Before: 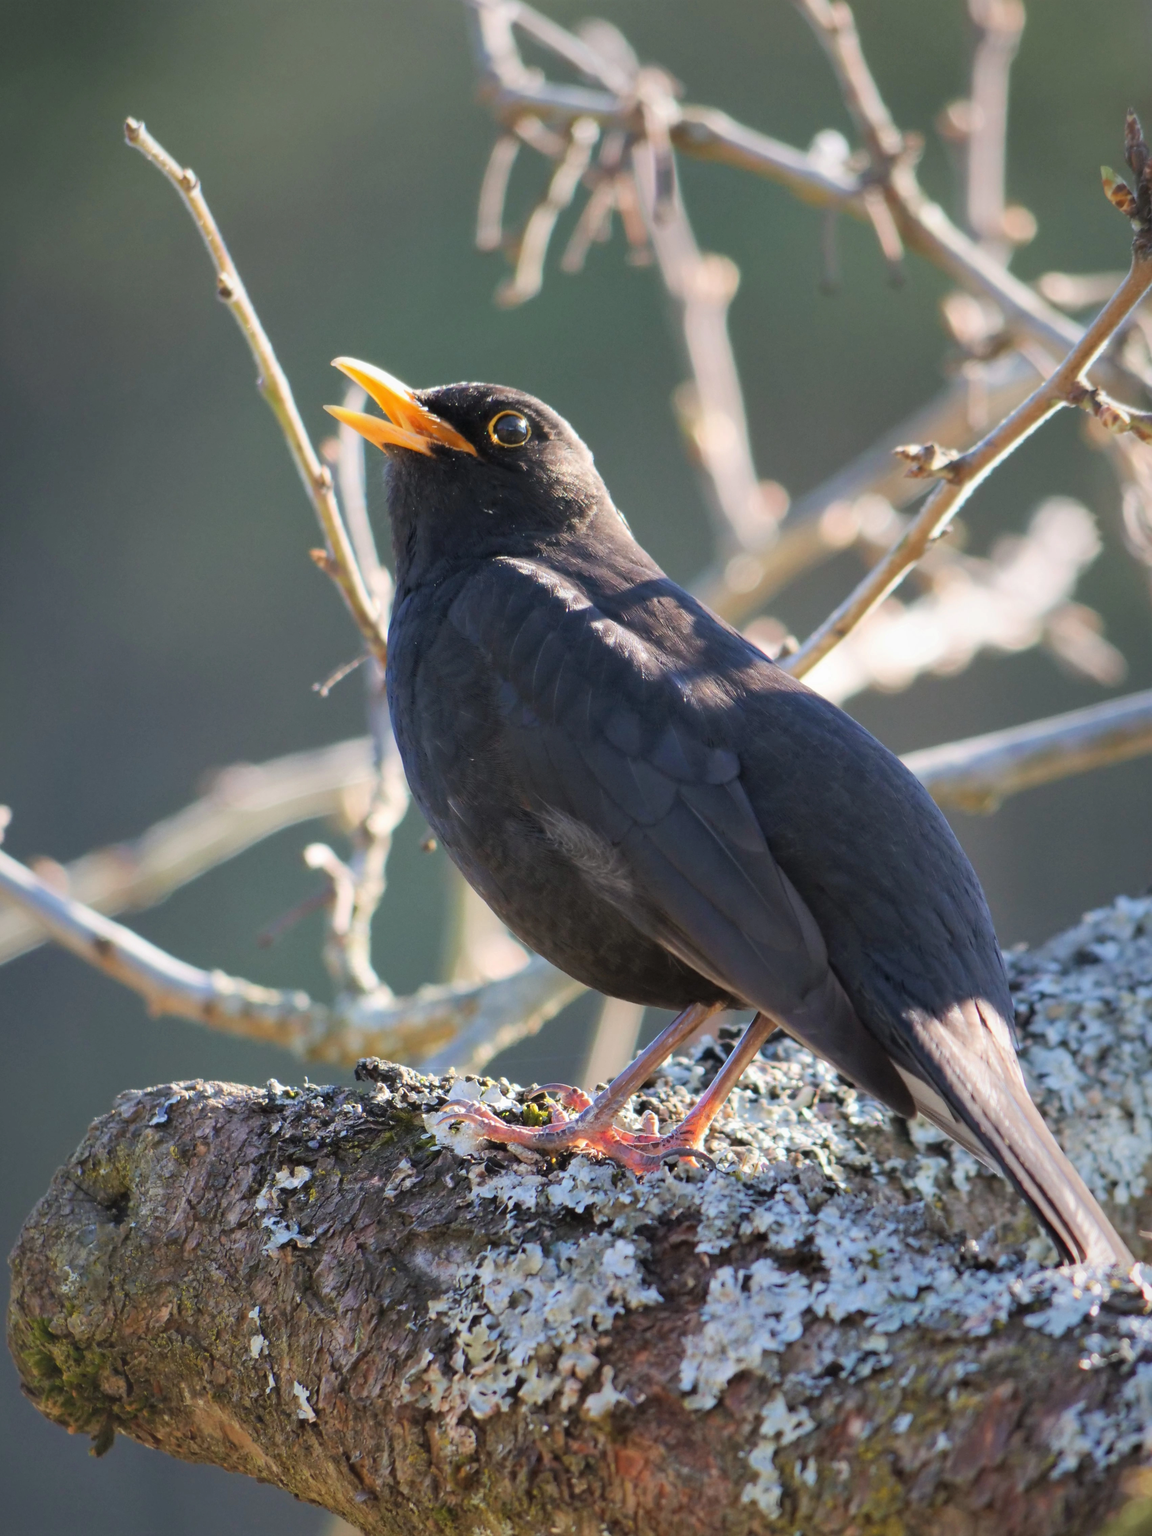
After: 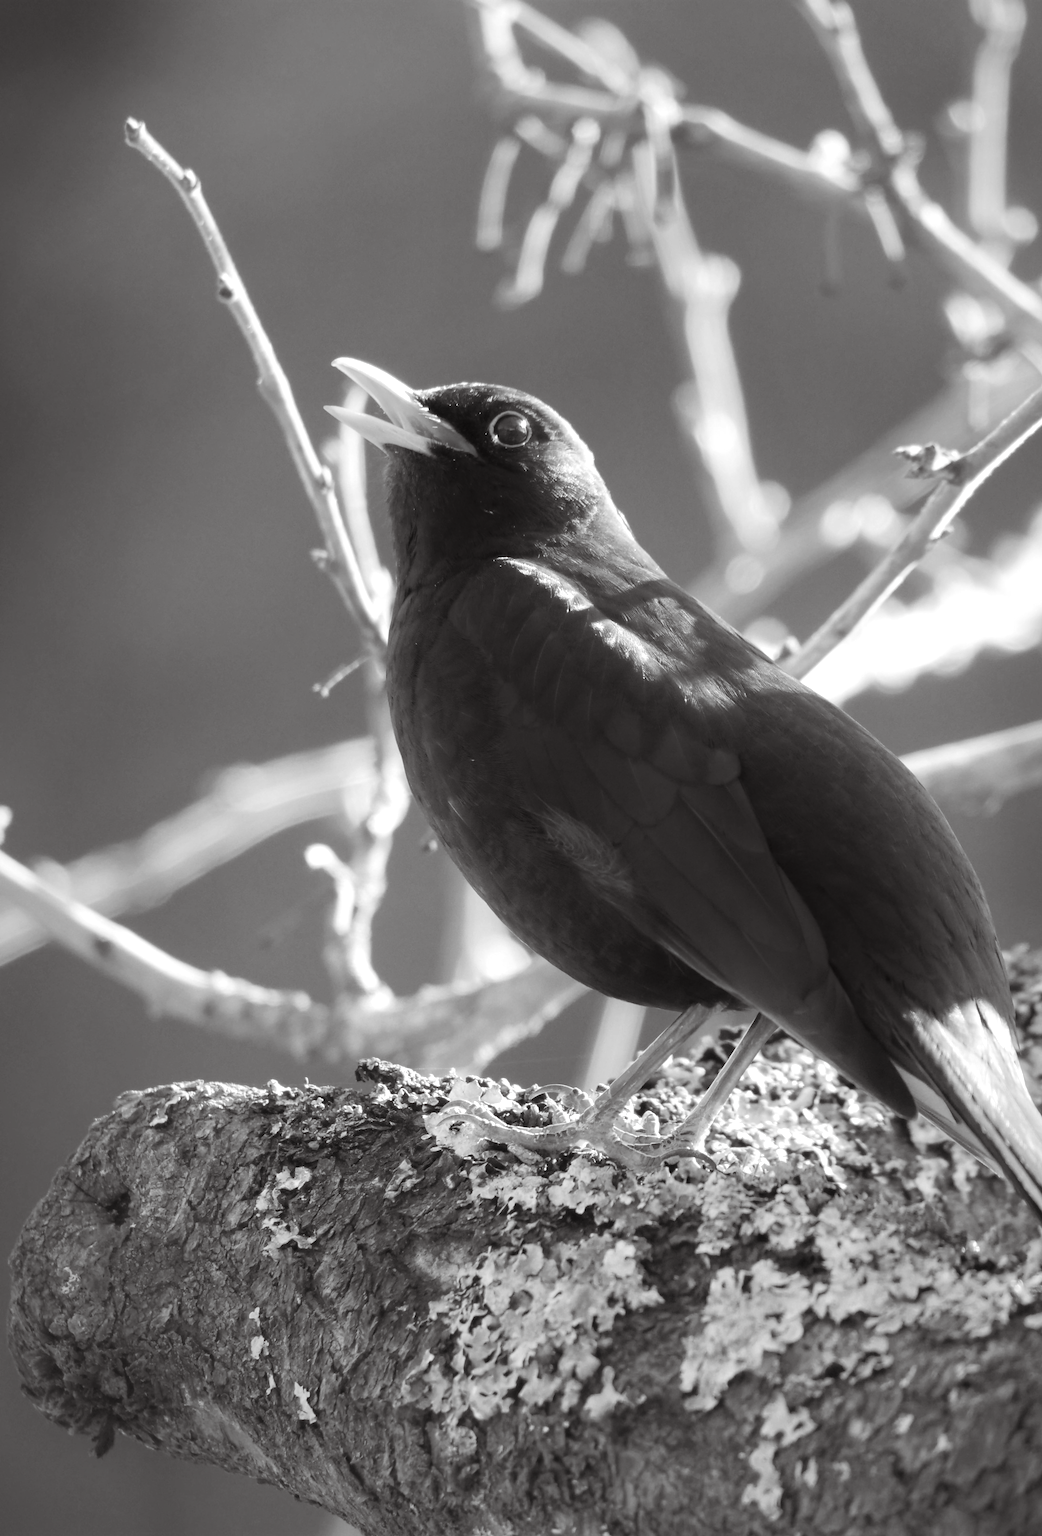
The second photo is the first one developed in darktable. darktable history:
exposure: black level correction 0, exposure 0.5 EV, compensate exposure bias true, compensate highlight preservation false
crop: right 9.492%, bottom 0.03%
color calibration: output gray [0.267, 0.423, 0.267, 0], illuminant same as pipeline (D50), adaptation XYZ, x 0.346, y 0.357, temperature 5003.72 K
color balance rgb: shadows lift › chroma 1.021%, shadows lift › hue 28.3°, linear chroma grading › global chroma 8.71%, perceptual saturation grading › global saturation 39.471%, global vibrance 20%
shadows and highlights: shadows -68.49, highlights 33.25, soften with gaussian
